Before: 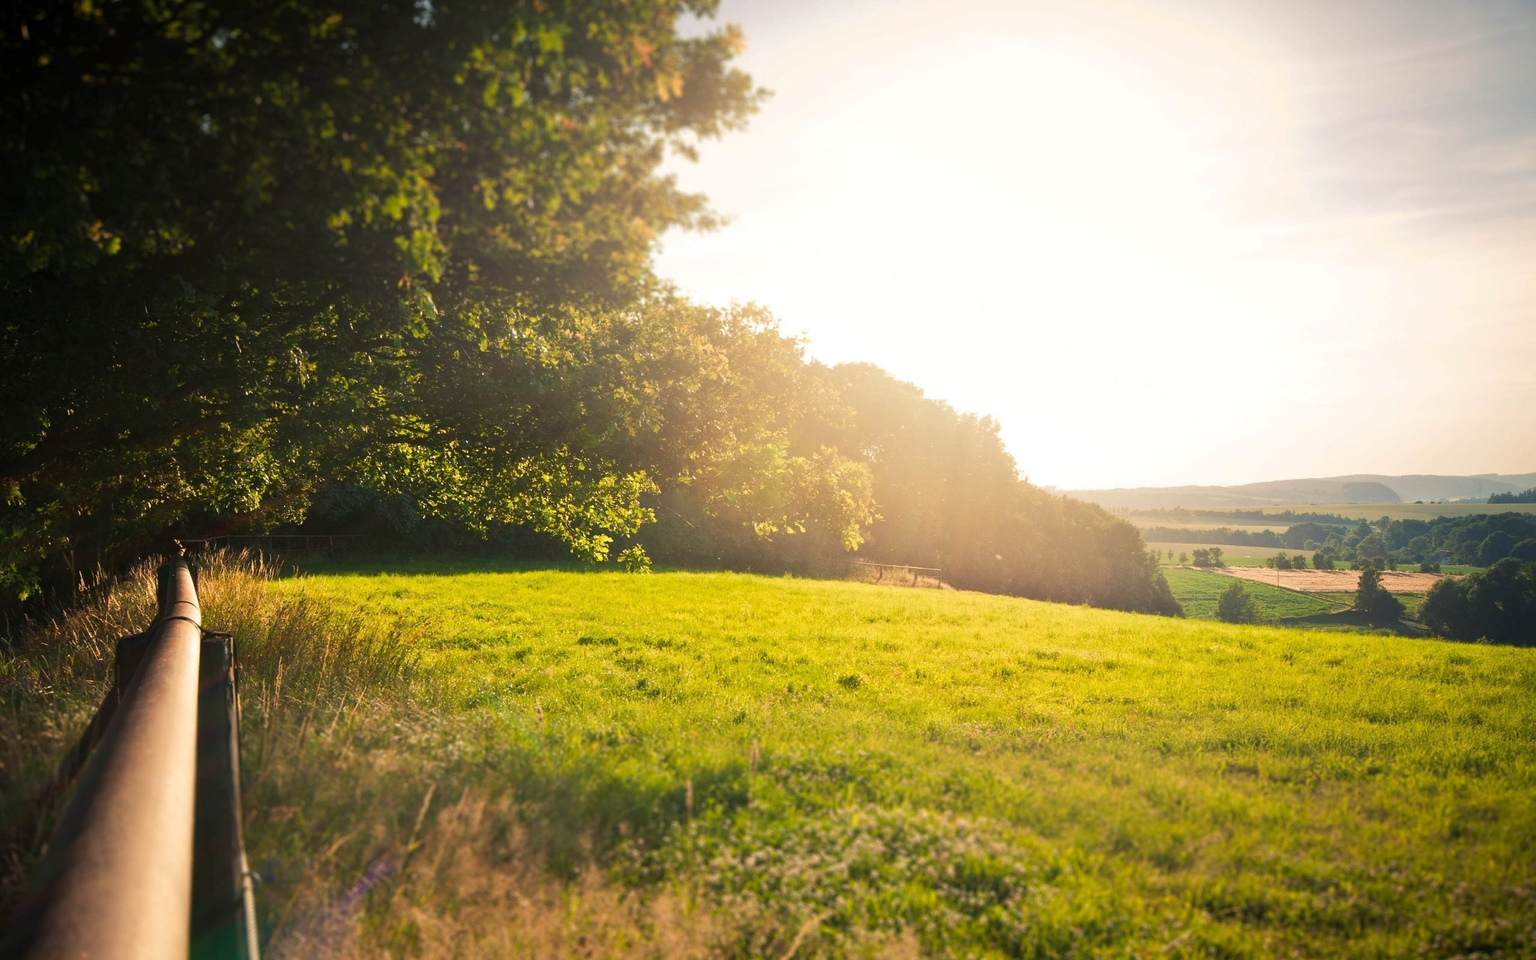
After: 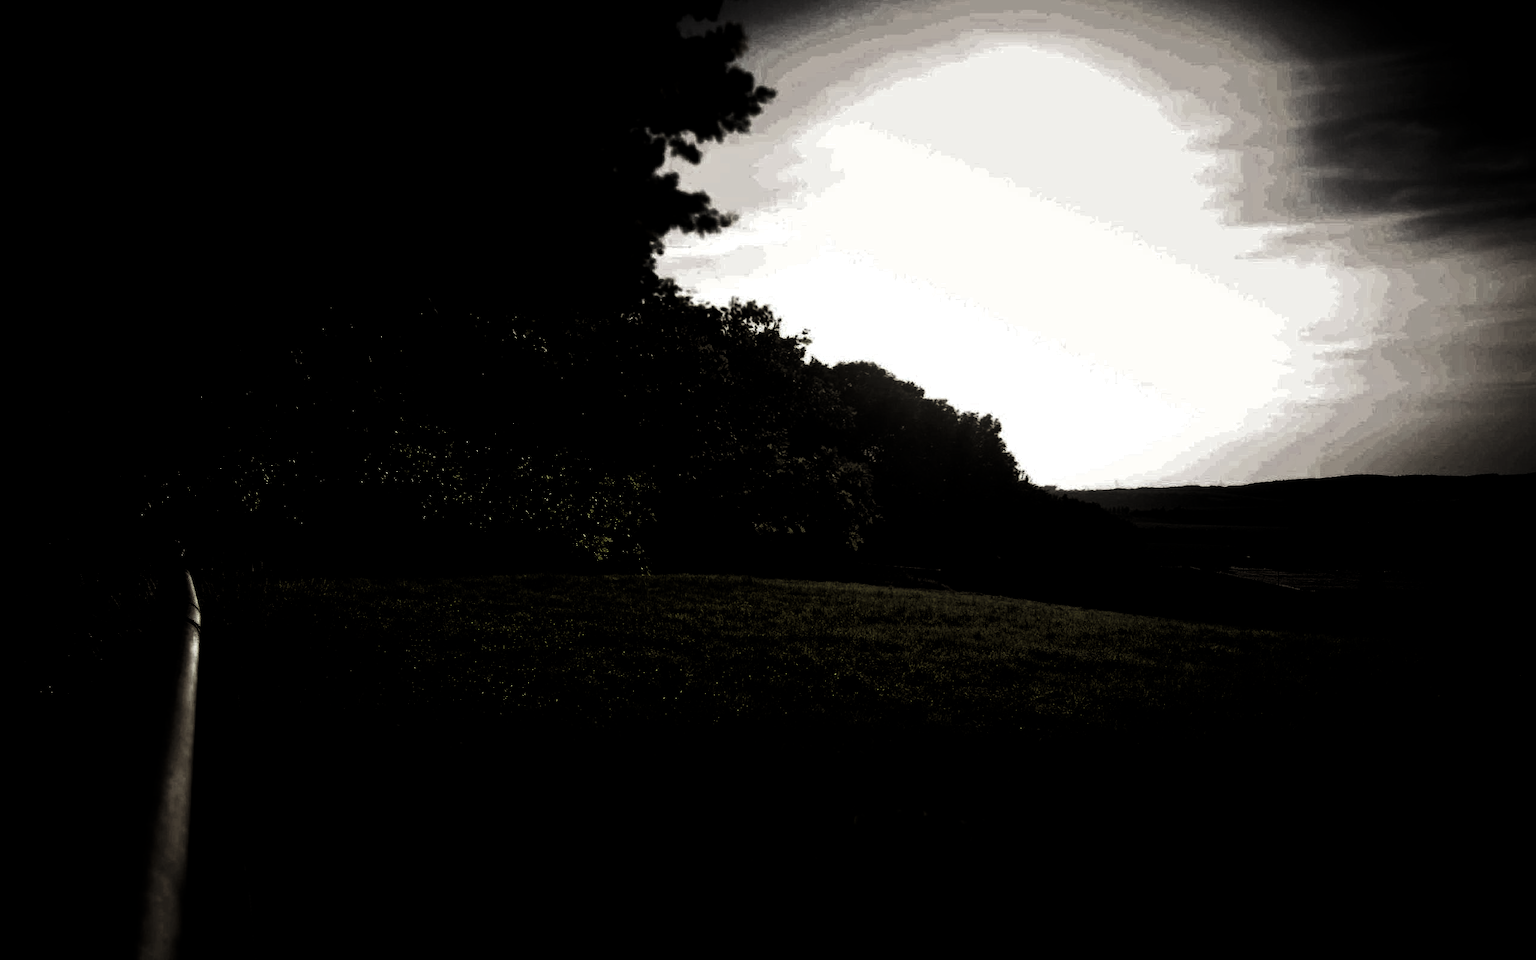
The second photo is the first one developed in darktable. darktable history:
levels: levels [0.721, 0.937, 0.997]
color zones: curves: ch0 [(0, 0.533) (0.126, 0.533) (0.234, 0.533) (0.368, 0.357) (0.5, 0.5) (0.625, 0.5) (0.74, 0.637) (0.875, 0.5)]; ch1 [(0.004, 0.708) (0.129, 0.662) (0.25, 0.5) (0.375, 0.331) (0.496, 0.396) (0.625, 0.649) (0.739, 0.26) (0.875, 0.5) (1, 0.478)]; ch2 [(0, 0.409) (0.132, 0.403) (0.236, 0.558) (0.379, 0.448) (0.5, 0.5) (0.625, 0.5) (0.691, 0.39) (0.875, 0.5)]
